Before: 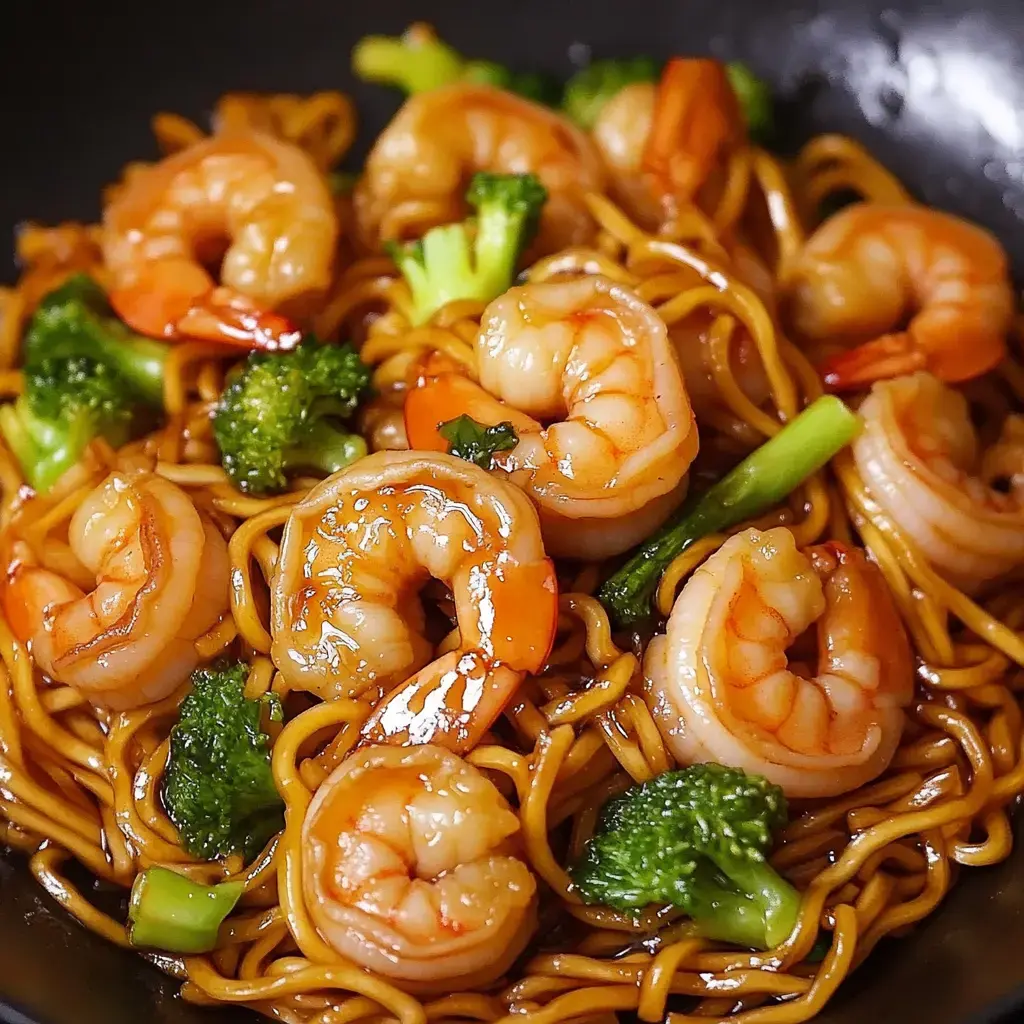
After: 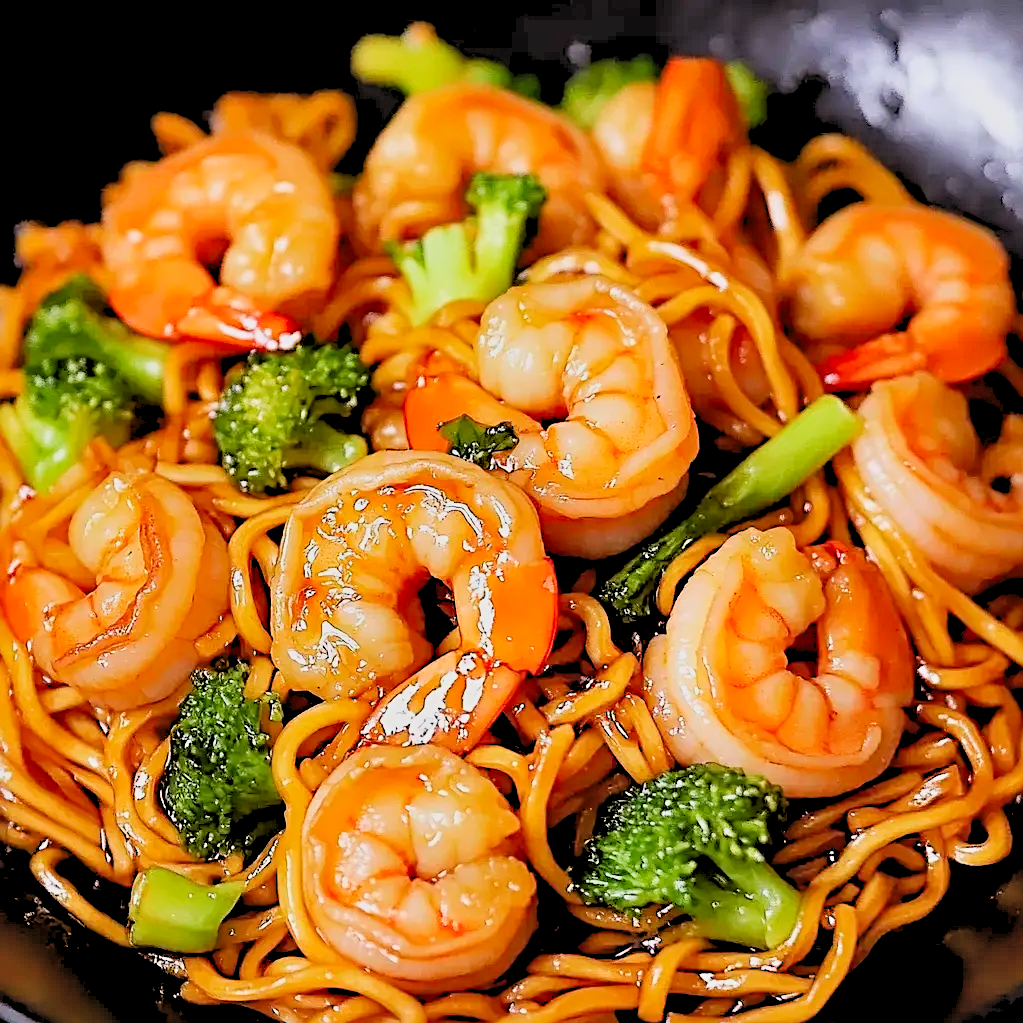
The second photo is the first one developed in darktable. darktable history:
crop and rotate: left 0.065%, bottom 0.01%
shadows and highlights: shadows 30.61, highlights -62.68, soften with gaussian
levels: levels [0.072, 0.414, 0.976]
sharpen: radius 3.98
local contrast: mode bilateral grid, contrast 20, coarseness 51, detail 102%, midtone range 0.2
filmic rgb: black relative exposure -7.65 EV, white relative exposure 4.56 EV, threshold 5.94 EV, hardness 3.61, color science v6 (2022), enable highlight reconstruction true
